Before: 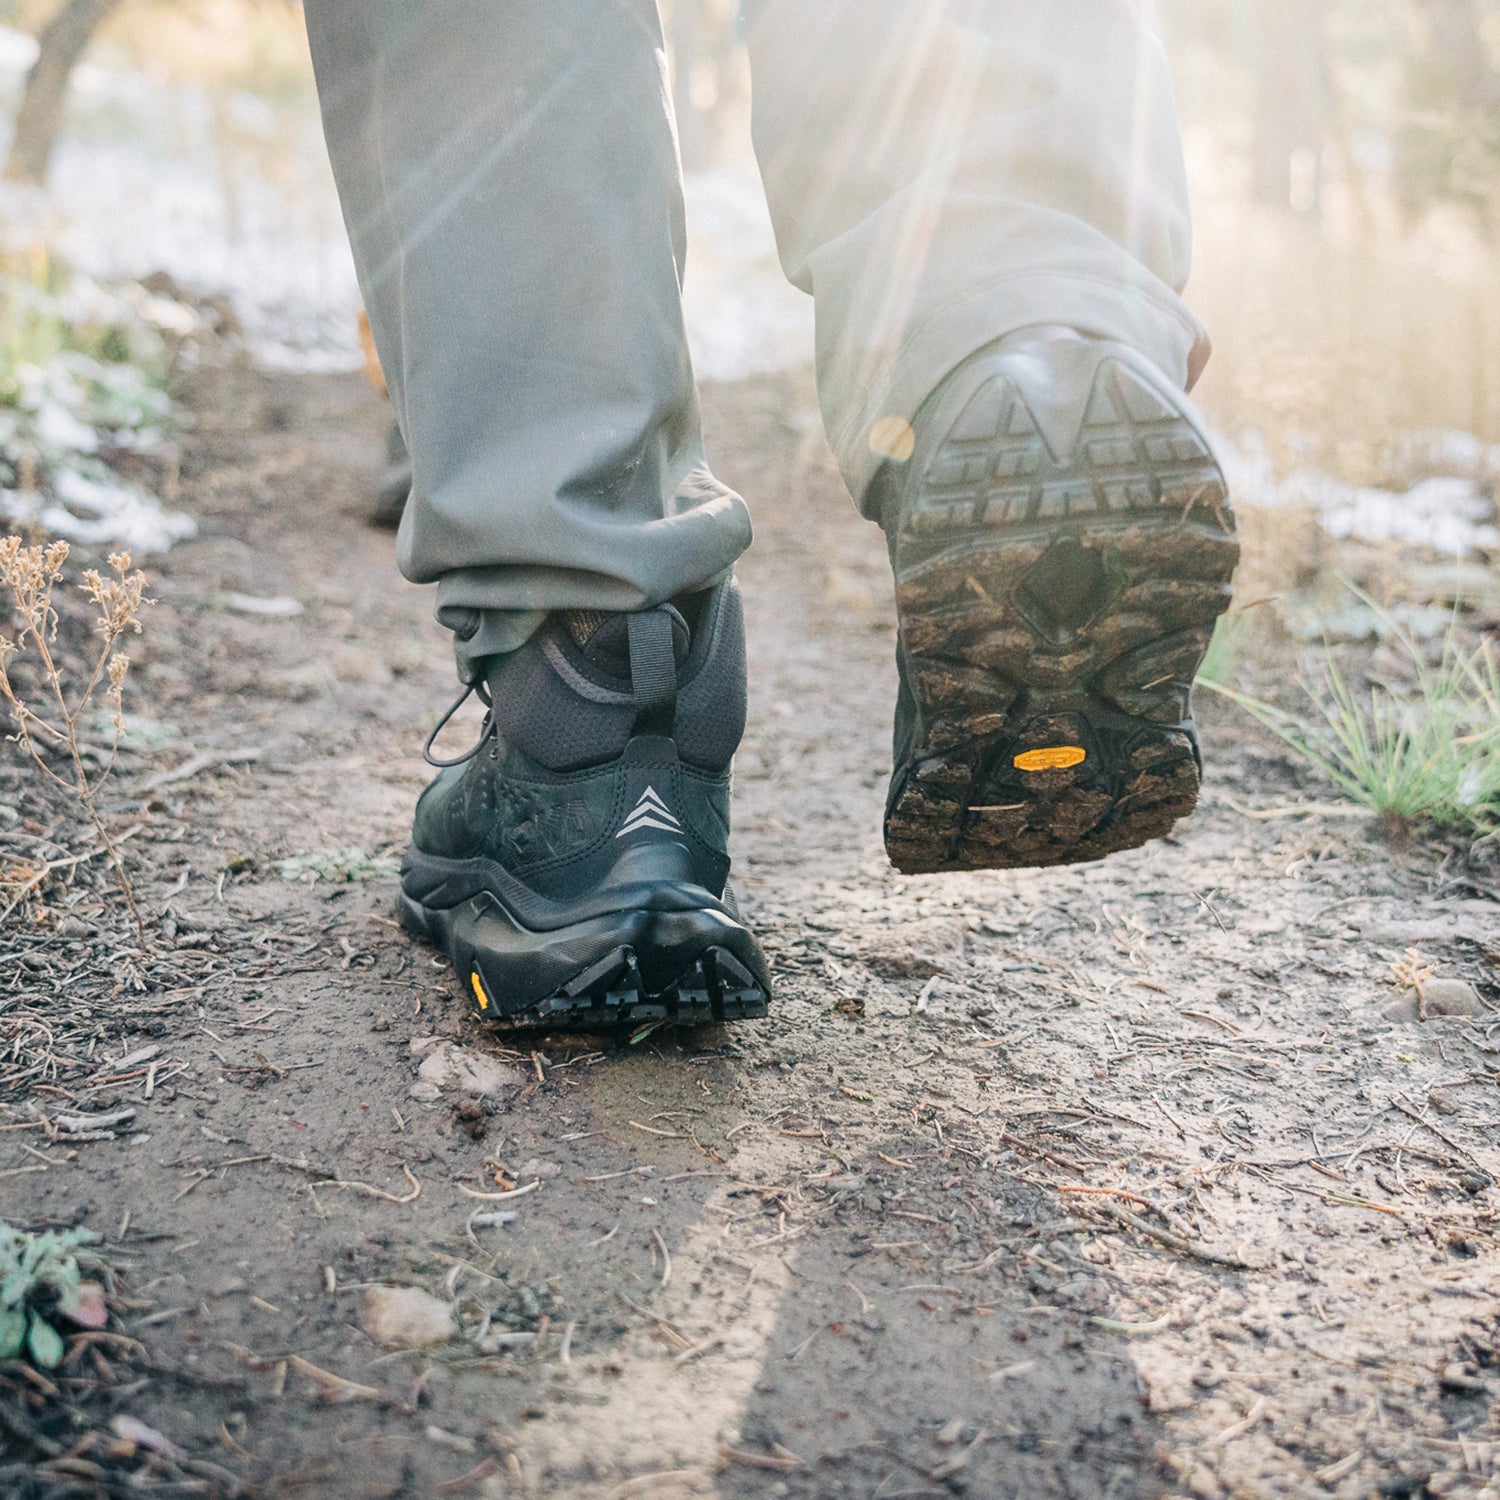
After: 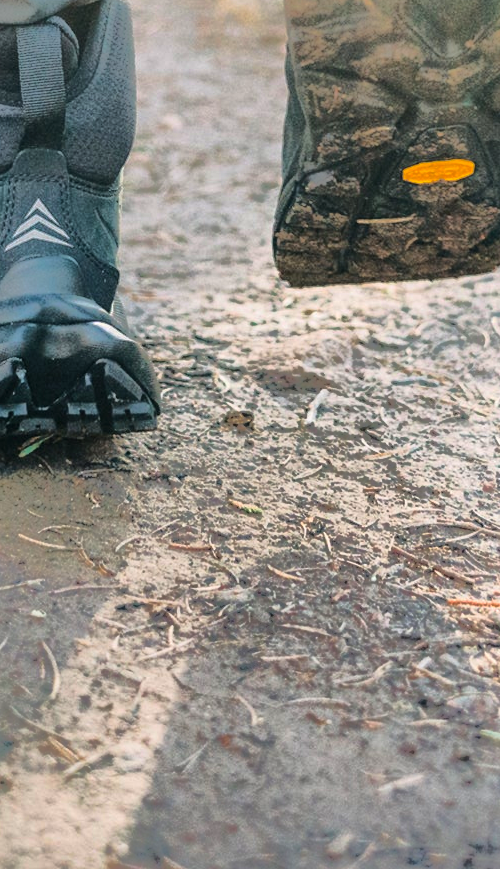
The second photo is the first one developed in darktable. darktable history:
crop: left 40.788%, top 39.159%, right 25.821%, bottom 2.858%
base curve: curves: ch0 [(0, 0) (0.028, 0.03) (0.121, 0.232) (0.46, 0.748) (0.859, 0.968) (1, 1)]
shadows and highlights: shadows 38.24, highlights -75.29
